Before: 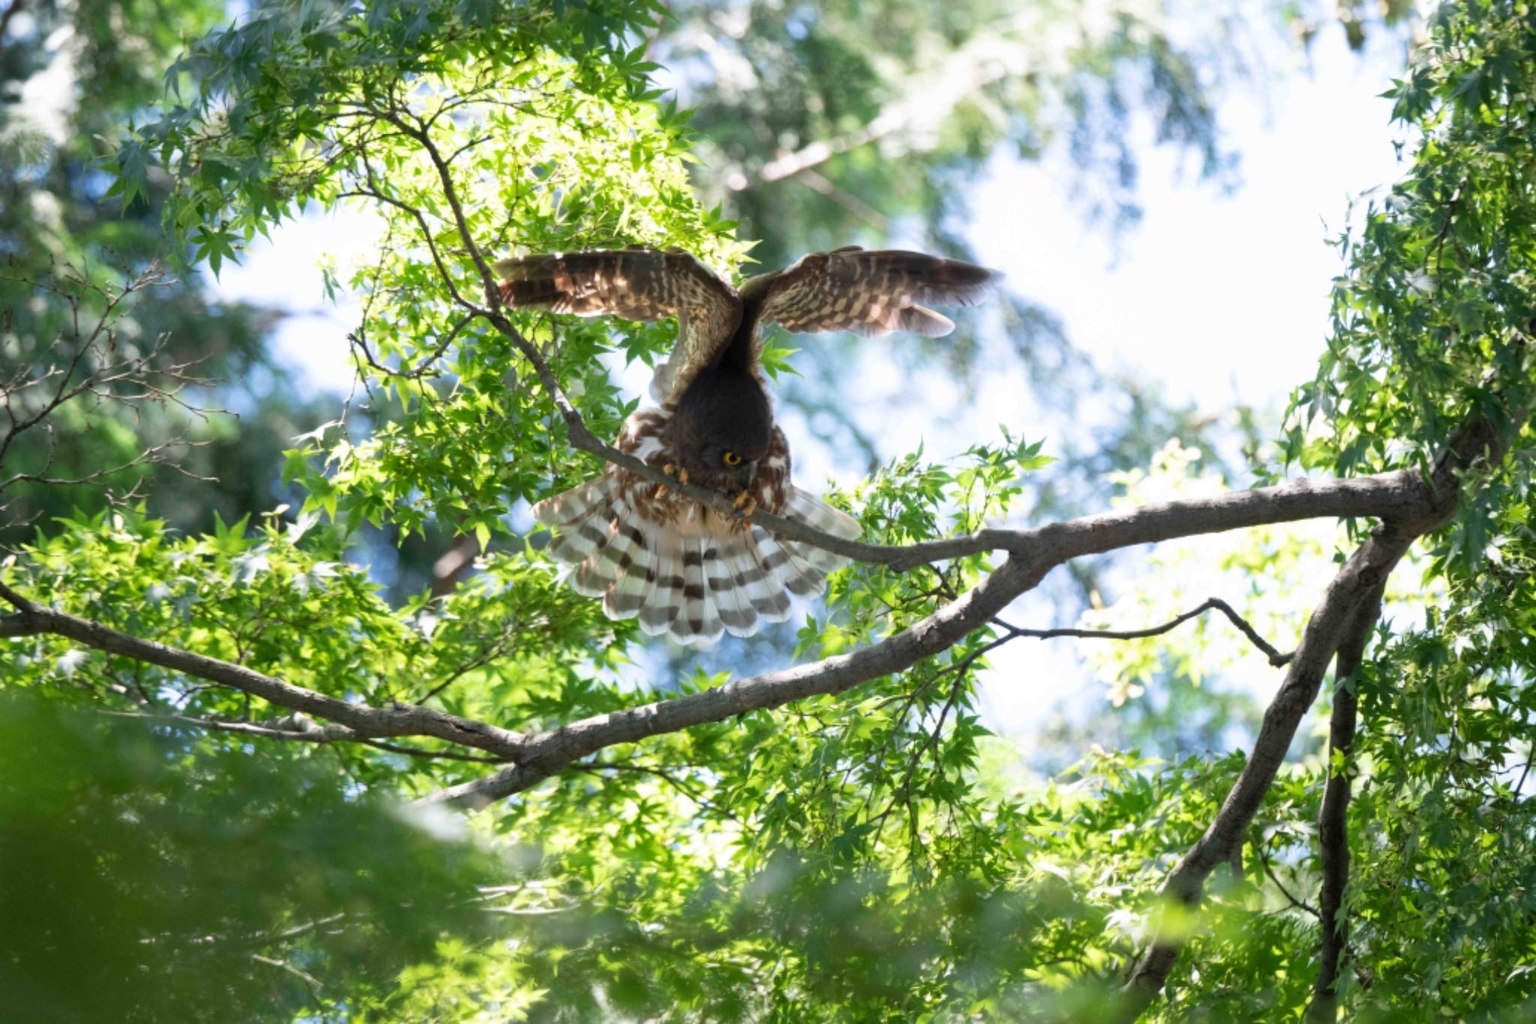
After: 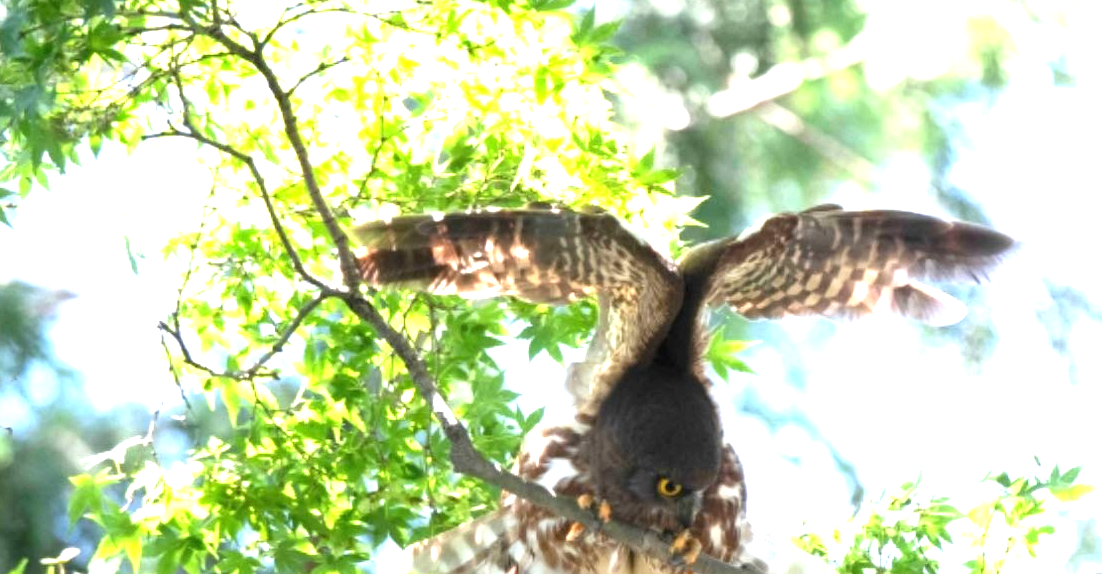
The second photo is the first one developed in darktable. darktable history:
crop: left 15.007%, top 9.087%, right 31.142%, bottom 48.838%
exposure: black level correction 0, exposure 1.375 EV, compensate highlight preservation false
